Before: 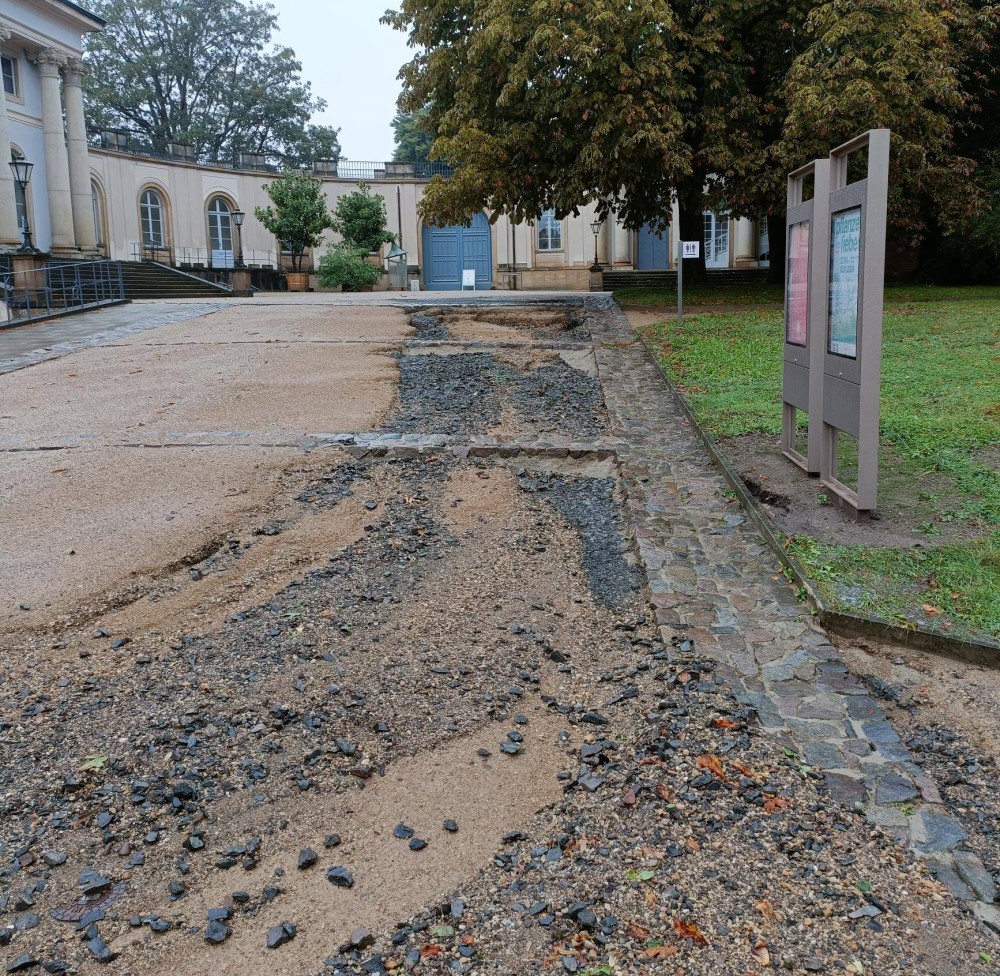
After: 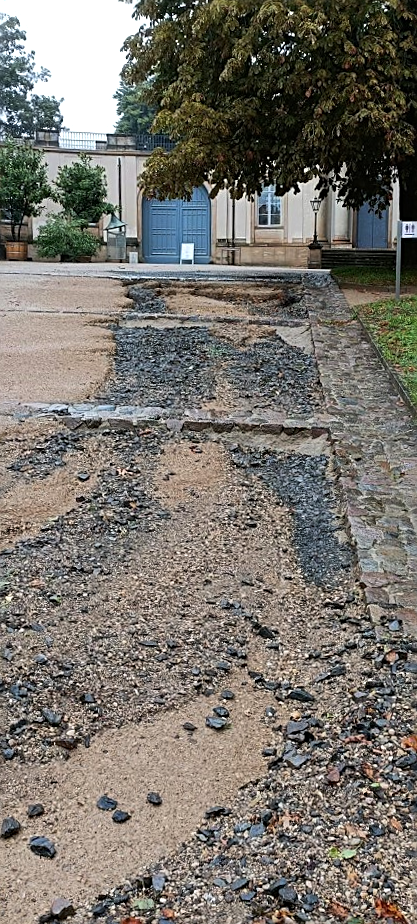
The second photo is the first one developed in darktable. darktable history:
tone equalizer: -8 EV -0.417 EV, -7 EV -0.389 EV, -6 EV -0.333 EV, -5 EV -0.222 EV, -3 EV 0.222 EV, -2 EV 0.333 EV, -1 EV 0.389 EV, +0 EV 0.417 EV, edges refinement/feathering 500, mask exposure compensation -1.57 EV, preserve details no
sharpen: on, module defaults
crop: left 28.583%, right 29.231%
rotate and perspective: rotation 1.57°, crop left 0.018, crop right 0.982, crop top 0.039, crop bottom 0.961
